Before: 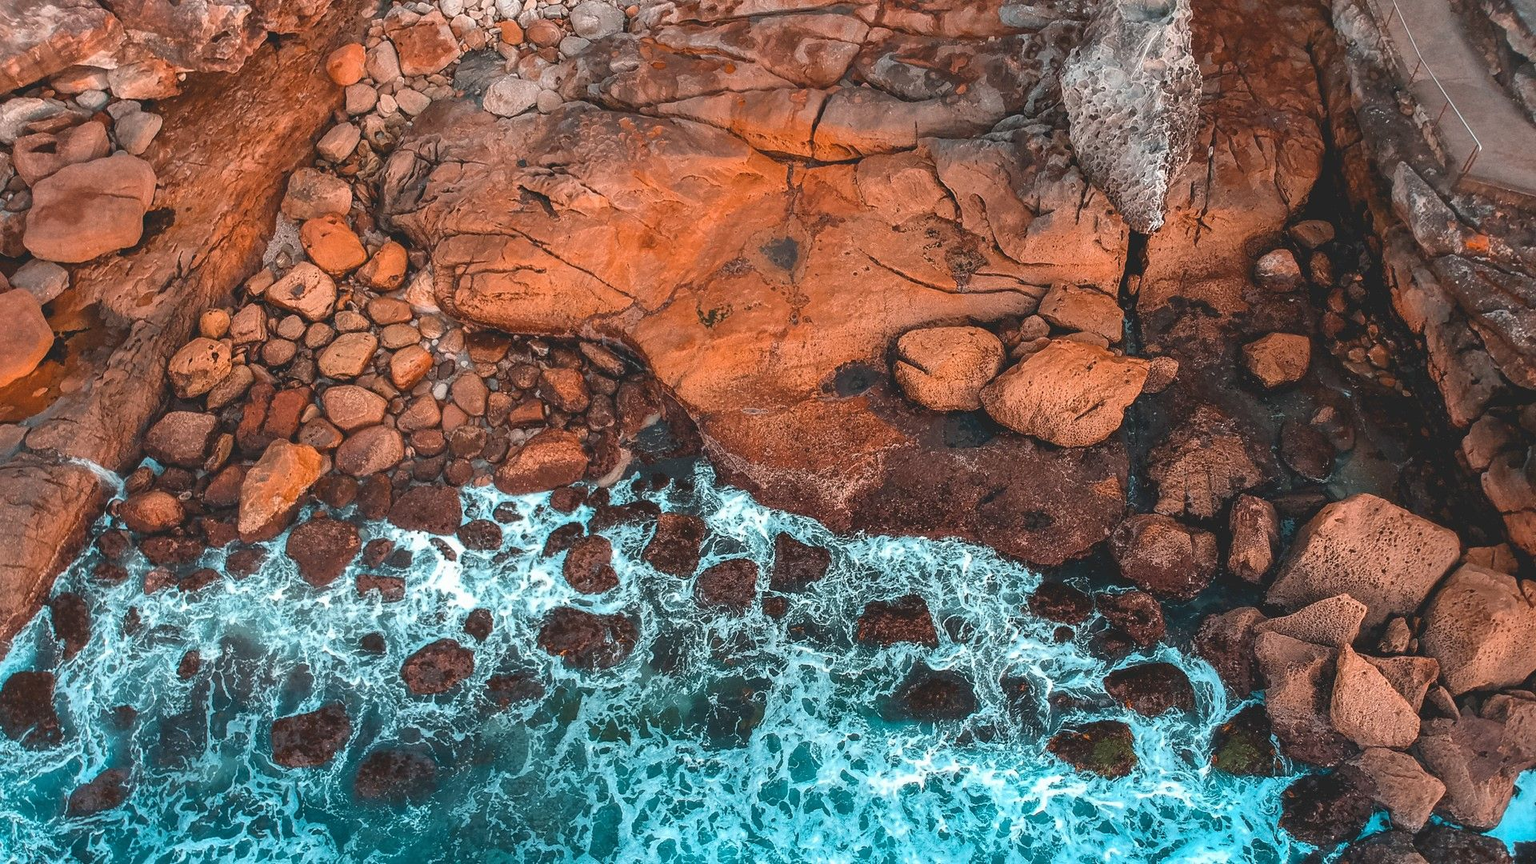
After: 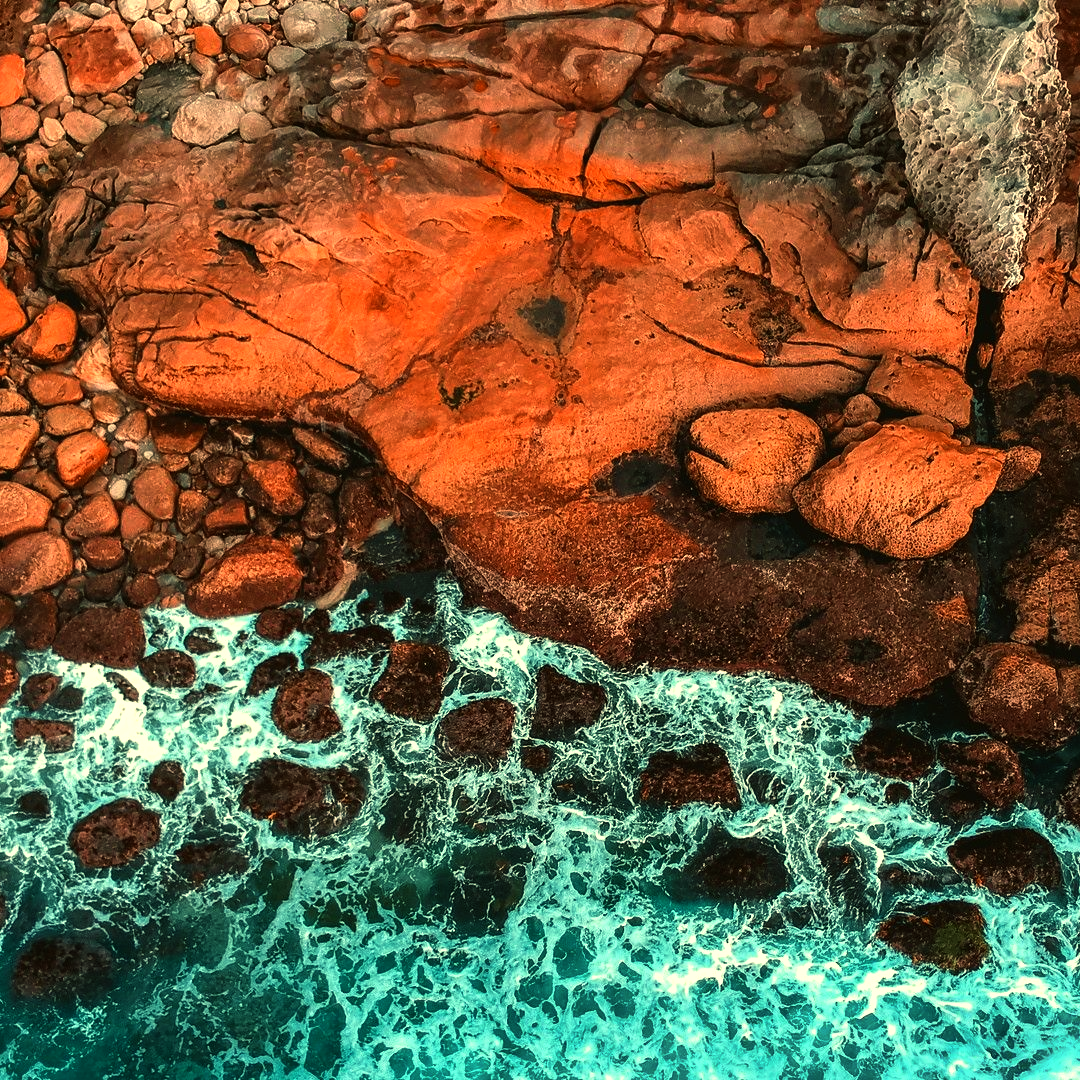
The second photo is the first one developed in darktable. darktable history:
color balance: mode lift, gamma, gain (sRGB), lift [1.014, 0.966, 0.918, 0.87], gamma [0.86, 0.734, 0.918, 0.976], gain [1.063, 1.13, 1.063, 0.86]
crop and rotate: left 22.516%, right 21.234%
shadows and highlights: shadows -23.08, highlights 46.15, soften with gaussian
